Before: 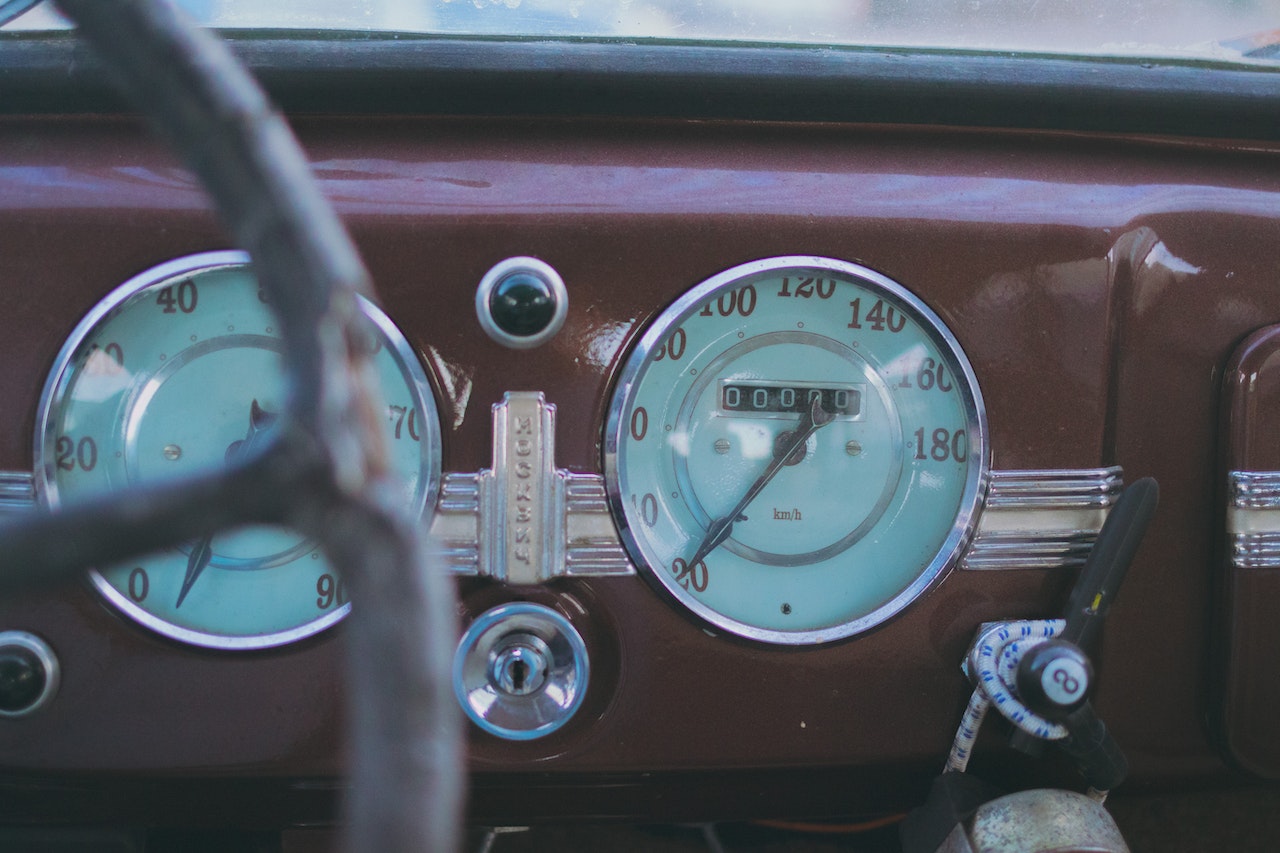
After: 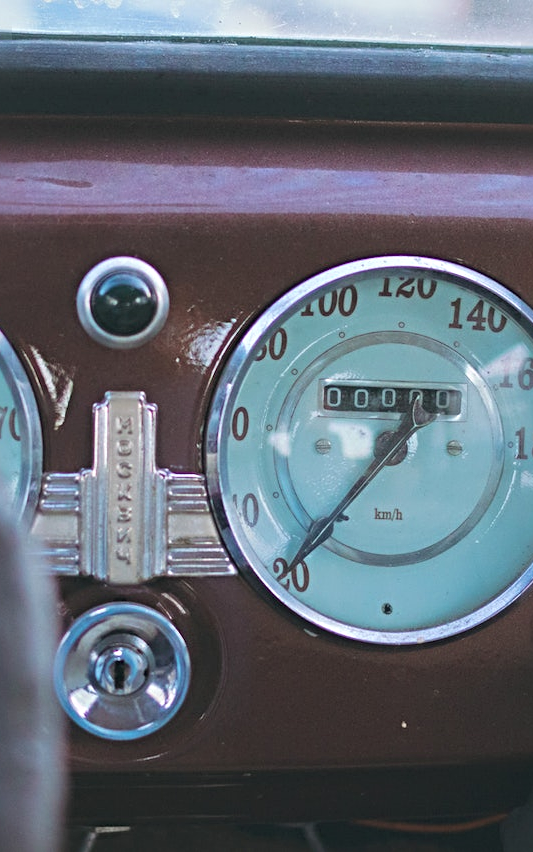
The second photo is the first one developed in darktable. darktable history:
sharpen: radius 4.883
exposure: black level correction 0, exposure 0.2 EV, compensate exposure bias true, compensate highlight preservation false
crop: left 31.229%, right 27.105%
